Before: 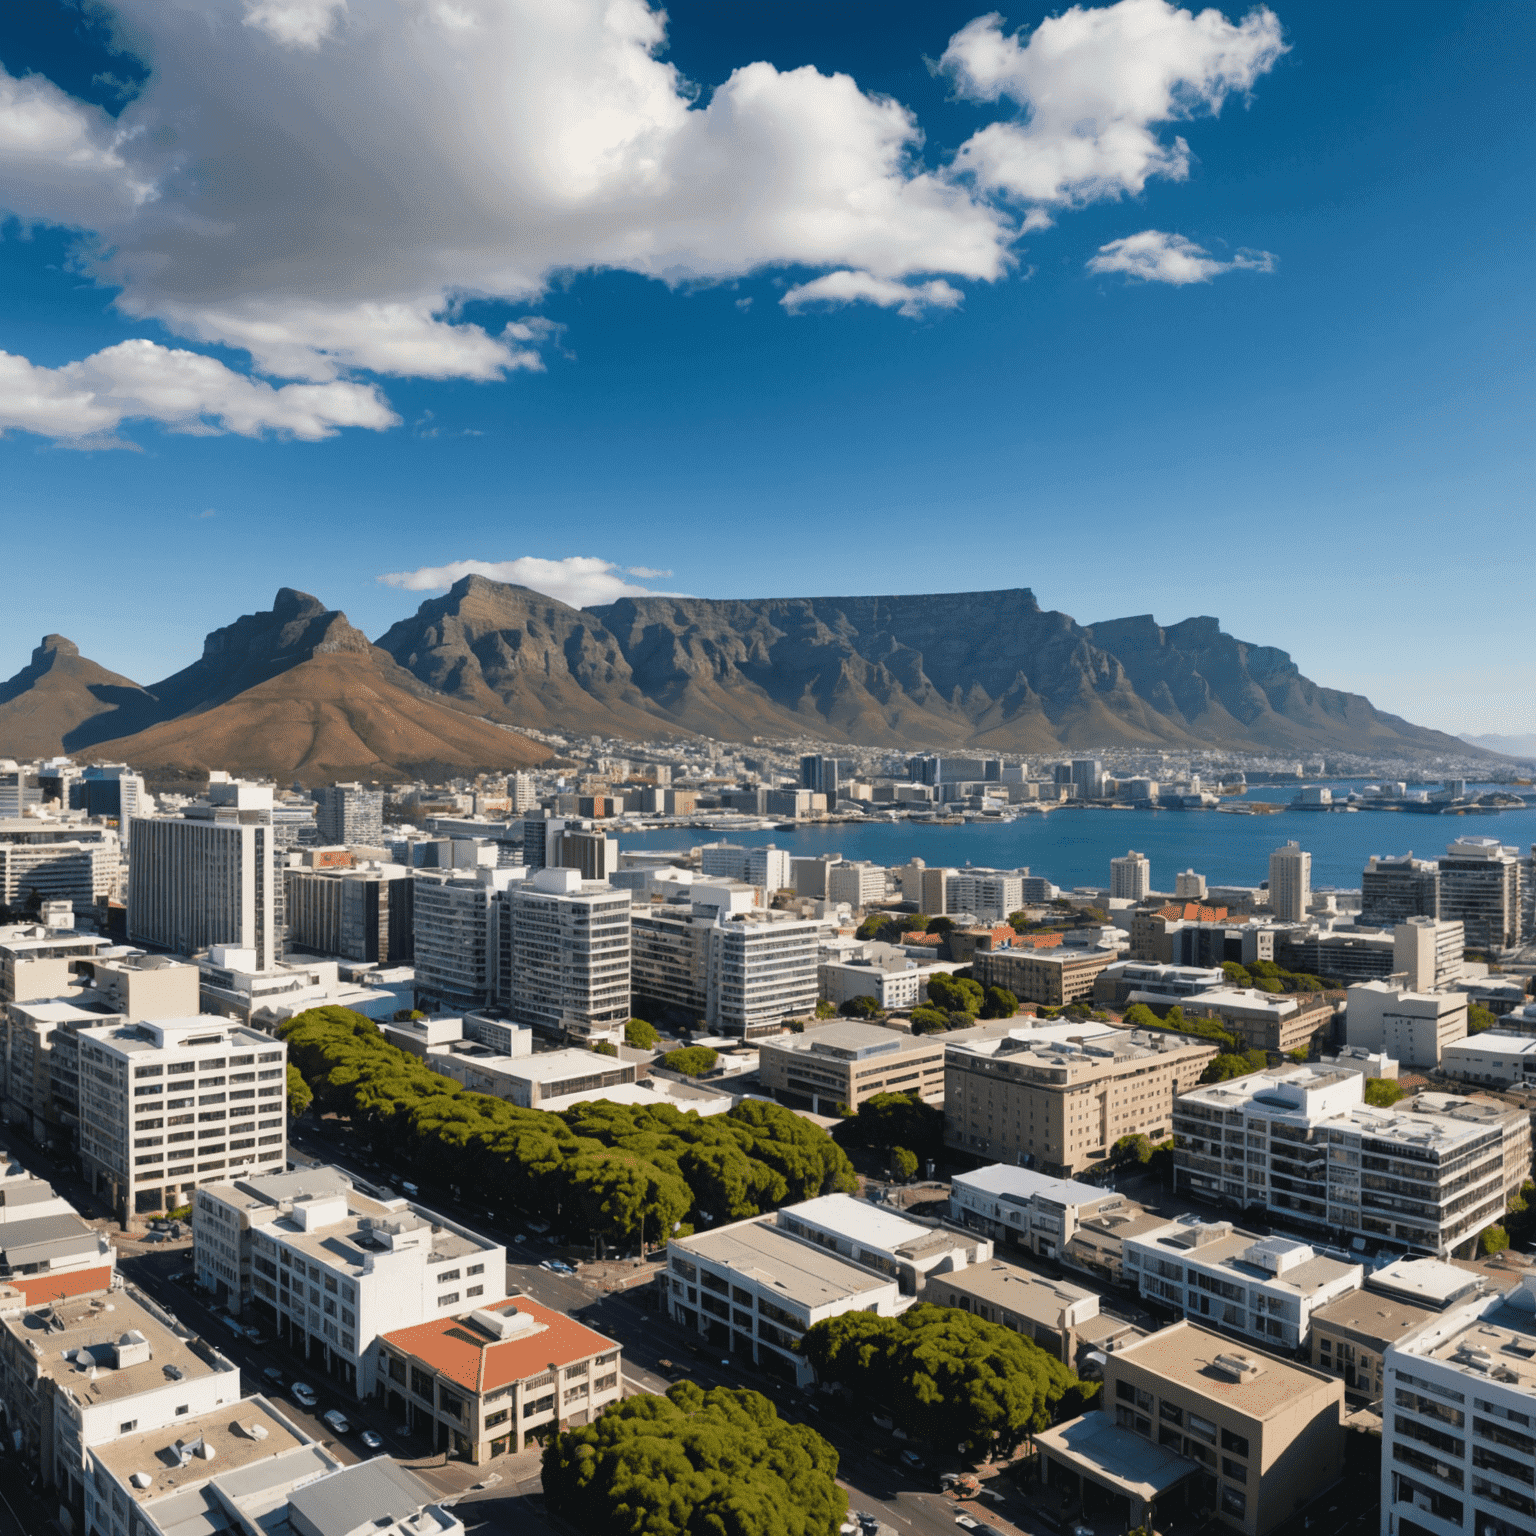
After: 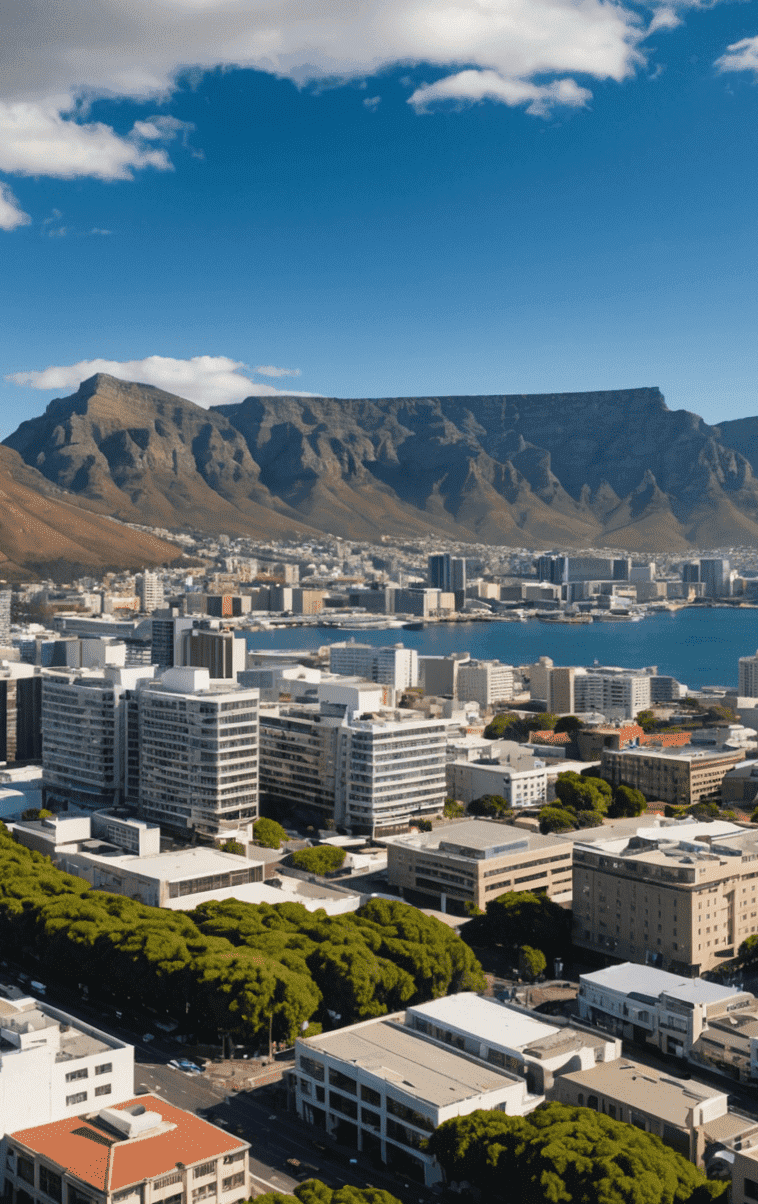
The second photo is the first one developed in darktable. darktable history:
crop and rotate: angle 0.013°, left 24.259%, top 13.129%, right 26.326%, bottom 8.421%
